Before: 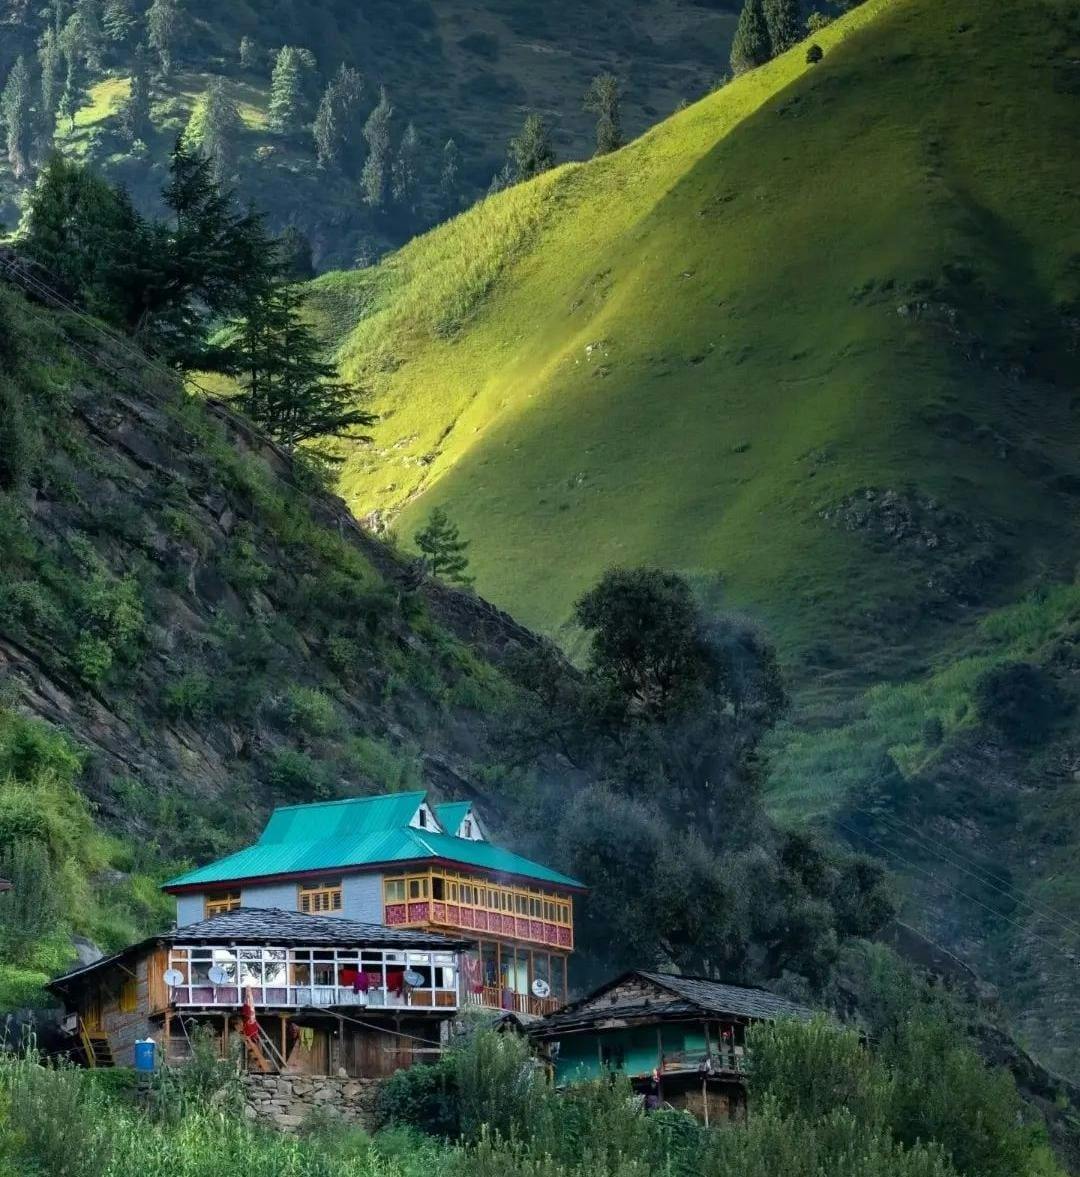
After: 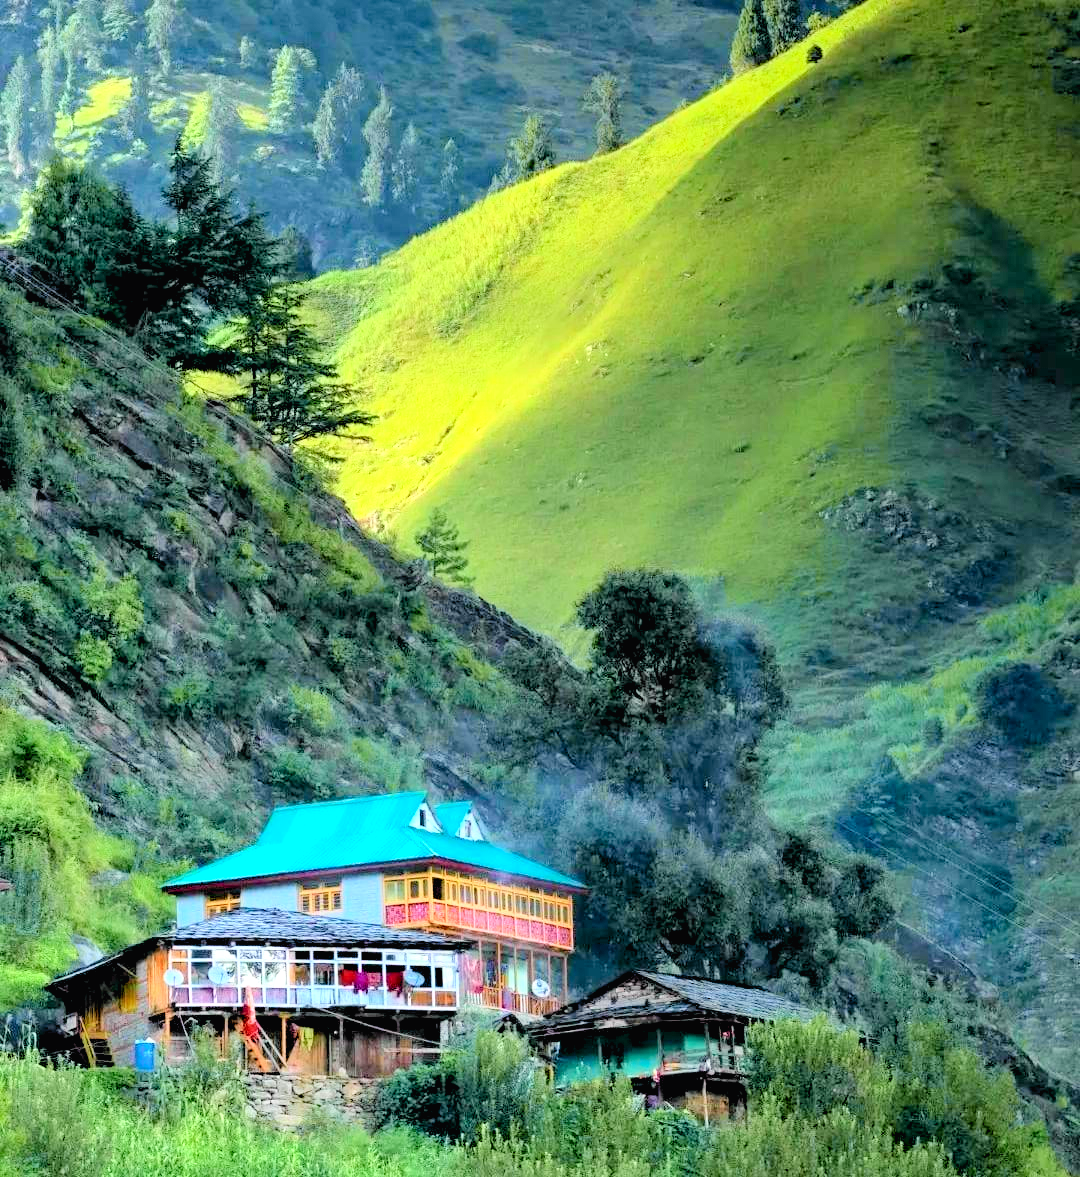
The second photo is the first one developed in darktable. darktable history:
exposure: black level correction 0, exposure 1 EV, compensate exposure bias true, compensate highlight preservation false
rgb levels: preserve colors sum RGB, levels [[0.038, 0.433, 0.934], [0, 0.5, 1], [0, 0.5, 1]]
base curve: curves: ch0 [(0, 0) (0.303, 0.277) (1, 1)]
tone curve: curves: ch0 [(0, 0.014) (0.12, 0.096) (0.386, 0.49) (0.54, 0.684) (0.751, 0.855) (0.89, 0.943) (0.998, 0.989)]; ch1 [(0, 0) (0.133, 0.099) (0.437, 0.41) (0.5, 0.5) (0.517, 0.536) (0.548, 0.575) (0.582, 0.631) (0.627, 0.688) (0.836, 0.868) (1, 1)]; ch2 [(0, 0) (0.374, 0.341) (0.456, 0.443) (0.478, 0.49) (0.501, 0.5) (0.528, 0.538) (0.55, 0.6) (0.572, 0.63) (0.702, 0.765) (1, 1)], color space Lab, independent channels, preserve colors none
